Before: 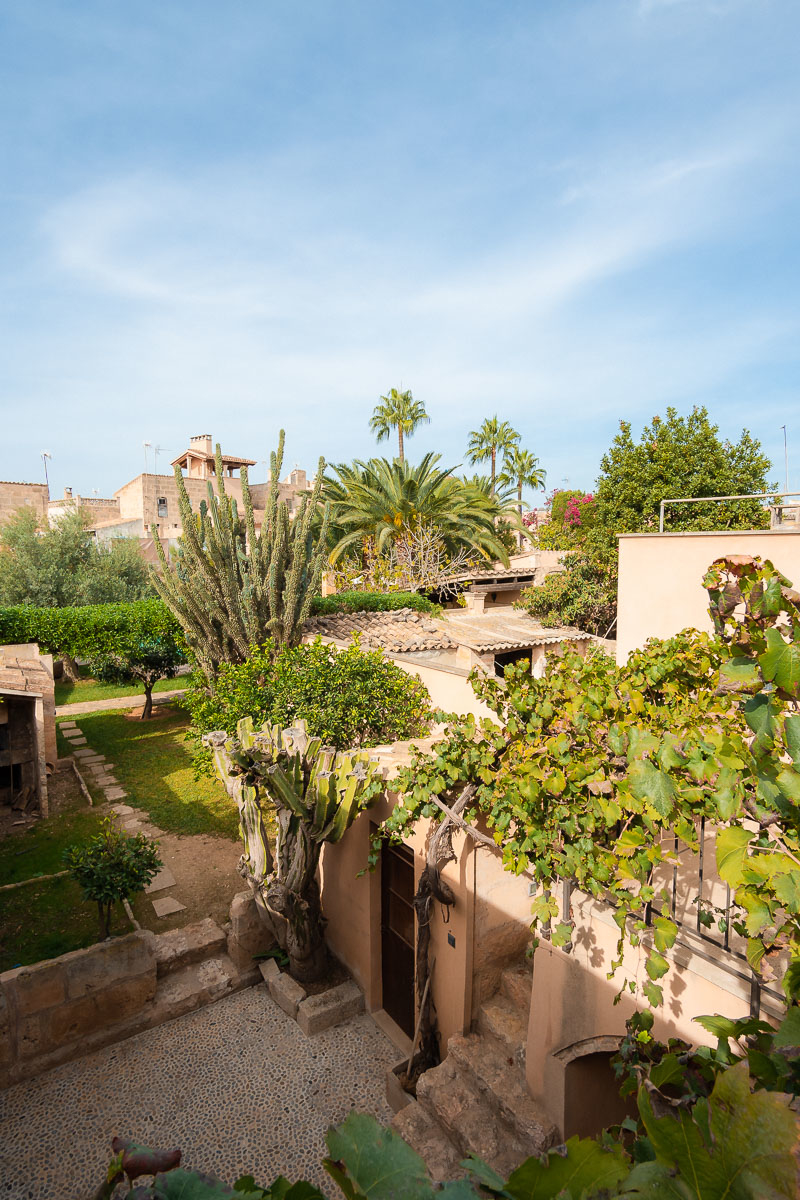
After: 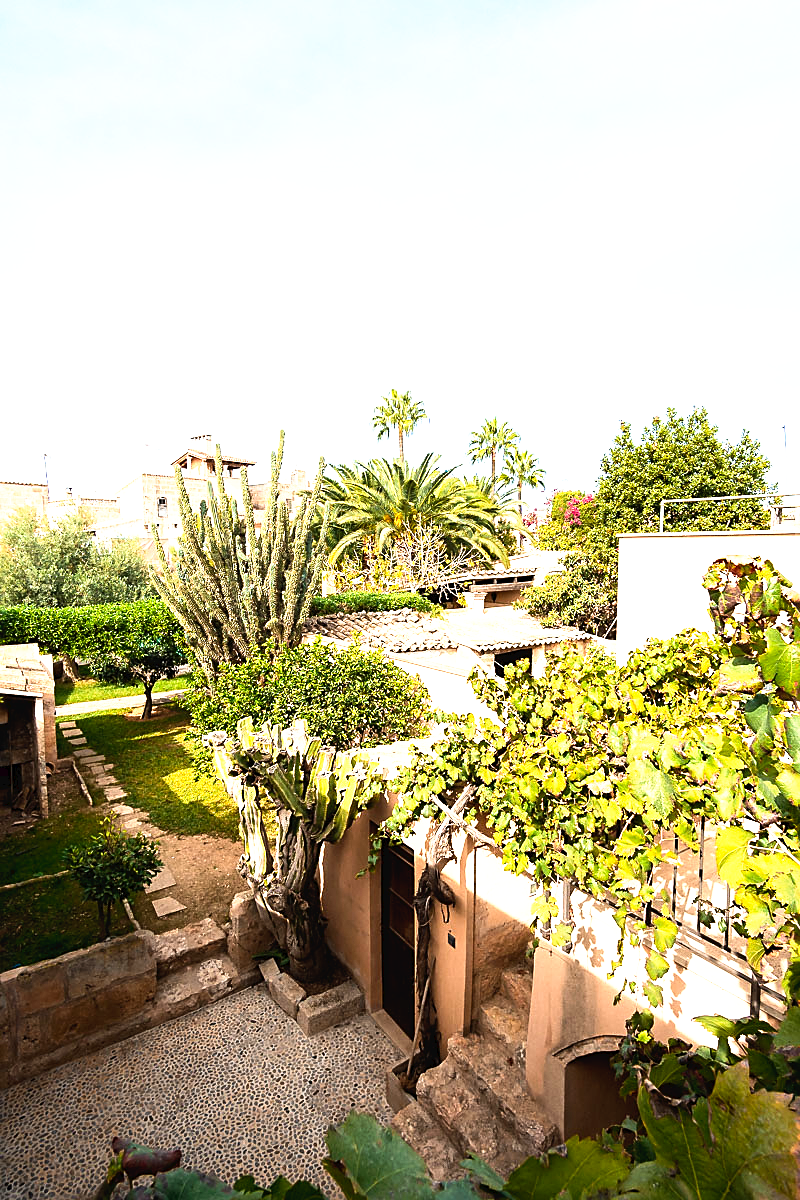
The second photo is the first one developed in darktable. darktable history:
tone equalizer: -8 EV -0.45 EV, -7 EV -0.401 EV, -6 EV -0.36 EV, -5 EV -0.261 EV, -3 EV 0.245 EV, -2 EV 0.31 EV, -1 EV 0.371 EV, +0 EV 0.39 EV, edges refinement/feathering 500, mask exposure compensation -1.57 EV, preserve details no
tone curve: curves: ch0 [(0, 0) (0.003, 0.028) (0.011, 0.028) (0.025, 0.026) (0.044, 0.036) (0.069, 0.06) (0.1, 0.101) (0.136, 0.15) (0.177, 0.203) (0.224, 0.271) (0.277, 0.345) (0.335, 0.422) (0.399, 0.515) (0.468, 0.611) (0.543, 0.716) (0.623, 0.826) (0.709, 0.942) (0.801, 0.992) (0.898, 1) (1, 1)], preserve colors none
sharpen: on, module defaults
